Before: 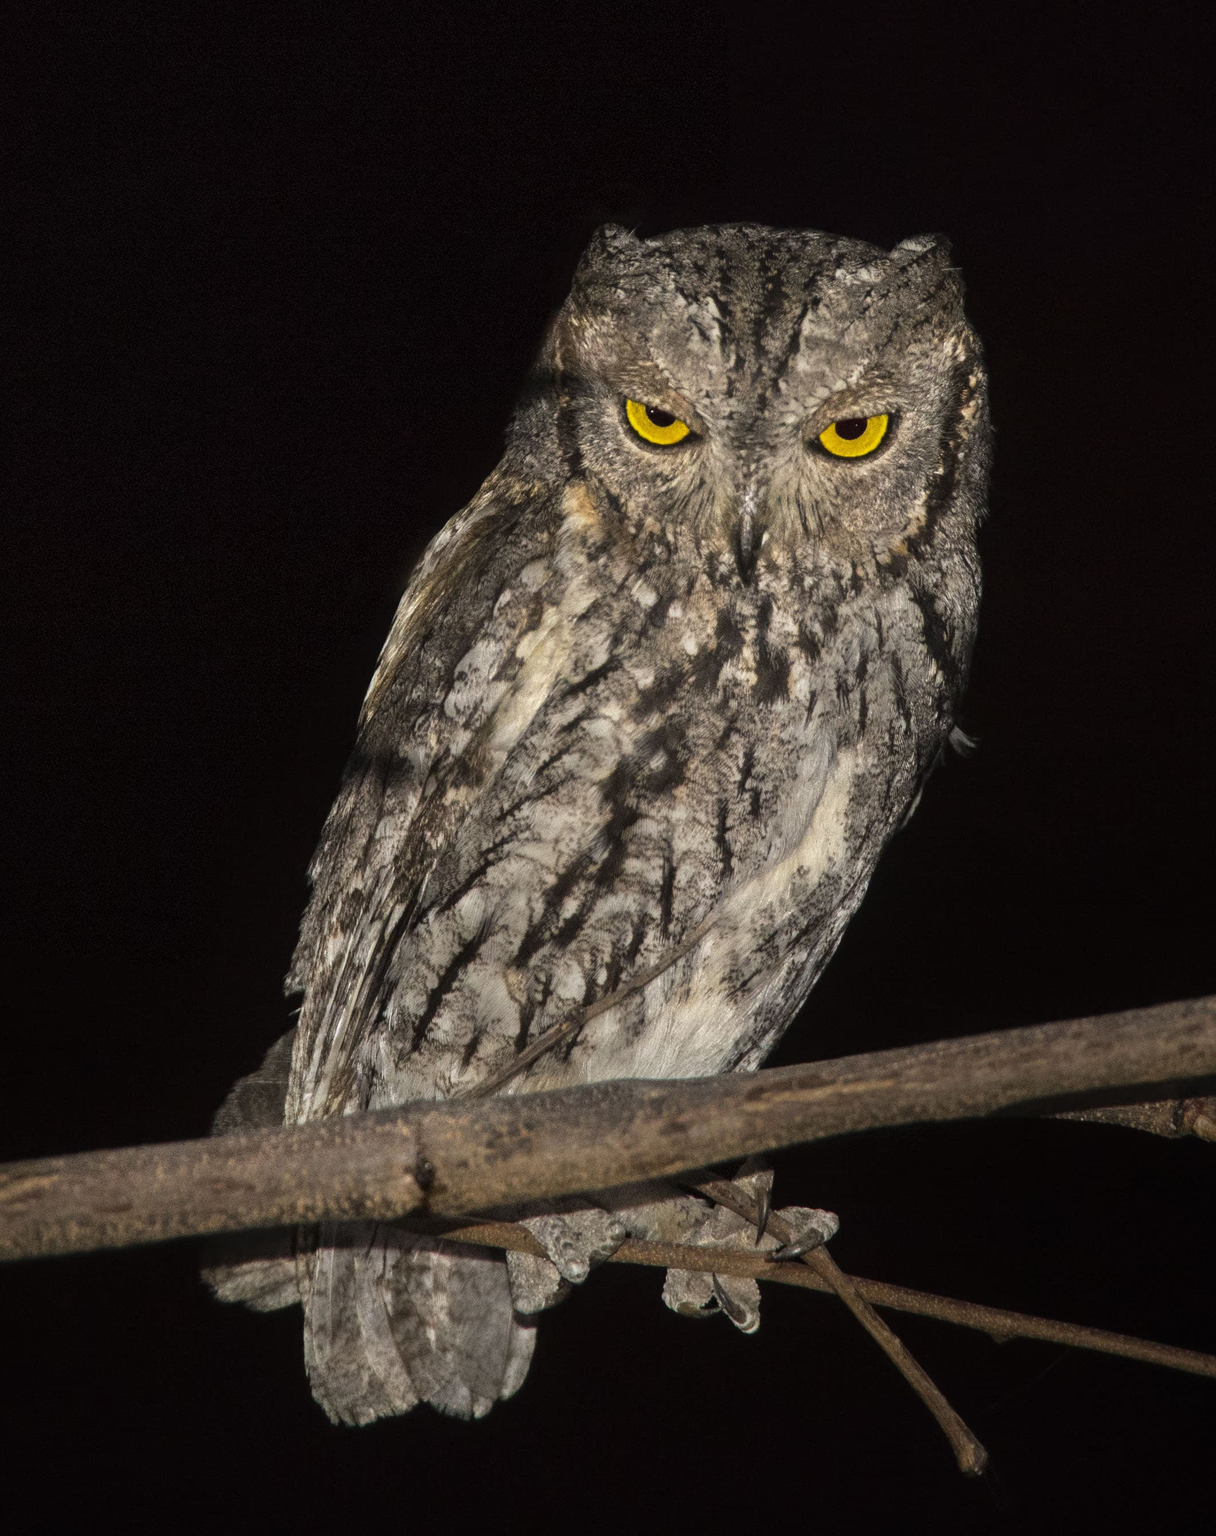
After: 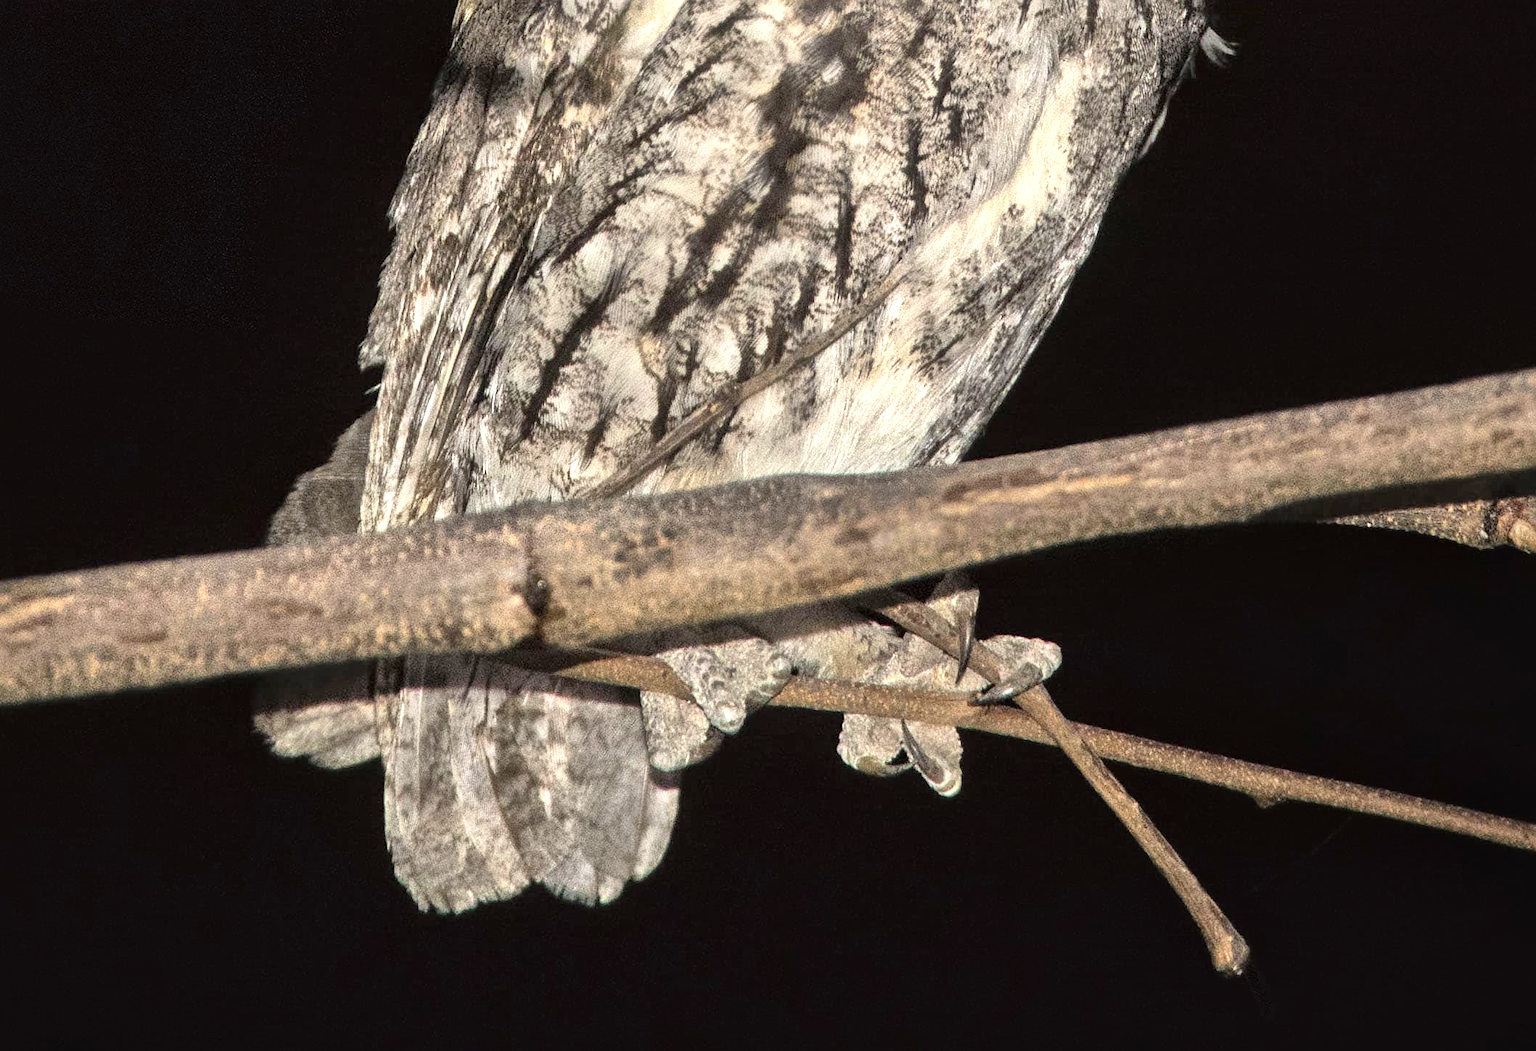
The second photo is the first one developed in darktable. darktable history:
tone equalizer: -7 EV 0.163 EV, -6 EV 0.588 EV, -5 EV 1.17 EV, -4 EV 1.35 EV, -3 EV 1.18 EV, -2 EV 0.6 EV, -1 EV 0.15 EV
exposure: exposure 0.727 EV, compensate highlight preservation false
sharpen: amount 0.207
local contrast: mode bilateral grid, contrast 19, coarseness 50, detail 147%, midtone range 0.2
base curve: curves: ch0 [(0, 0) (0.303, 0.277) (1, 1)], preserve colors none
crop and rotate: top 45.888%, right 0.097%
tone curve: curves: ch0 [(0, 0) (0.003, 0.031) (0.011, 0.033) (0.025, 0.036) (0.044, 0.045) (0.069, 0.06) (0.1, 0.079) (0.136, 0.109) (0.177, 0.15) (0.224, 0.192) (0.277, 0.262) (0.335, 0.347) (0.399, 0.433) (0.468, 0.528) (0.543, 0.624) (0.623, 0.705) (0.709, 0.788) (0.801, 0.865) (0.898, 0.933) (1, 1)], color space Lab, independent channels, preserve colors none
